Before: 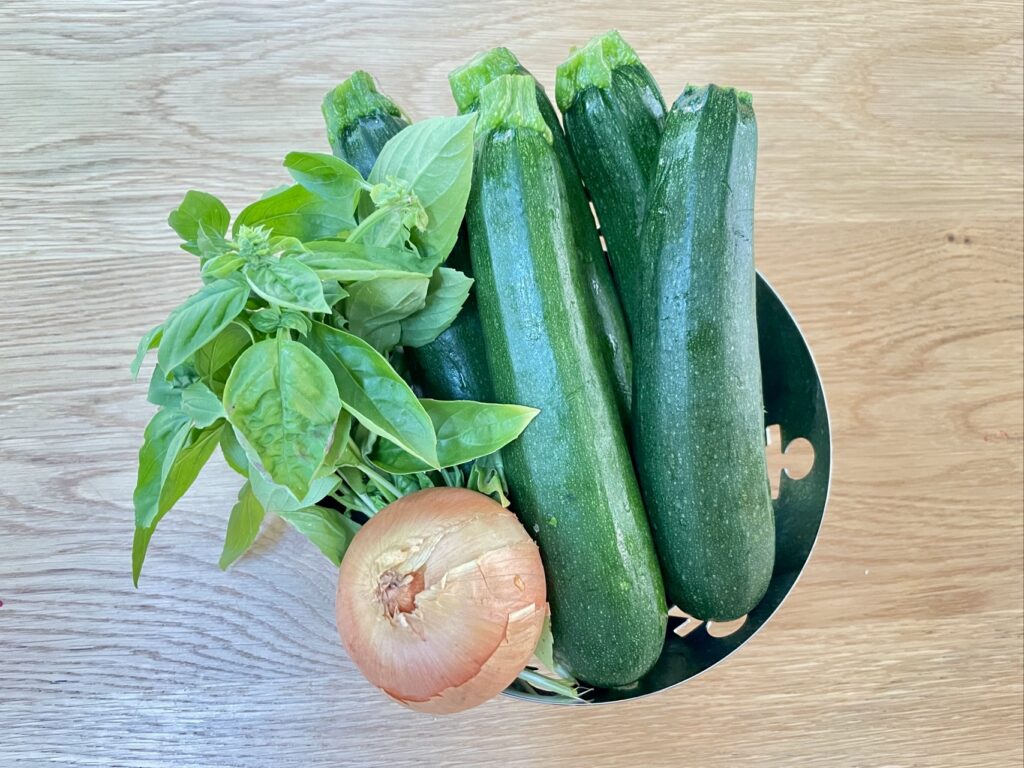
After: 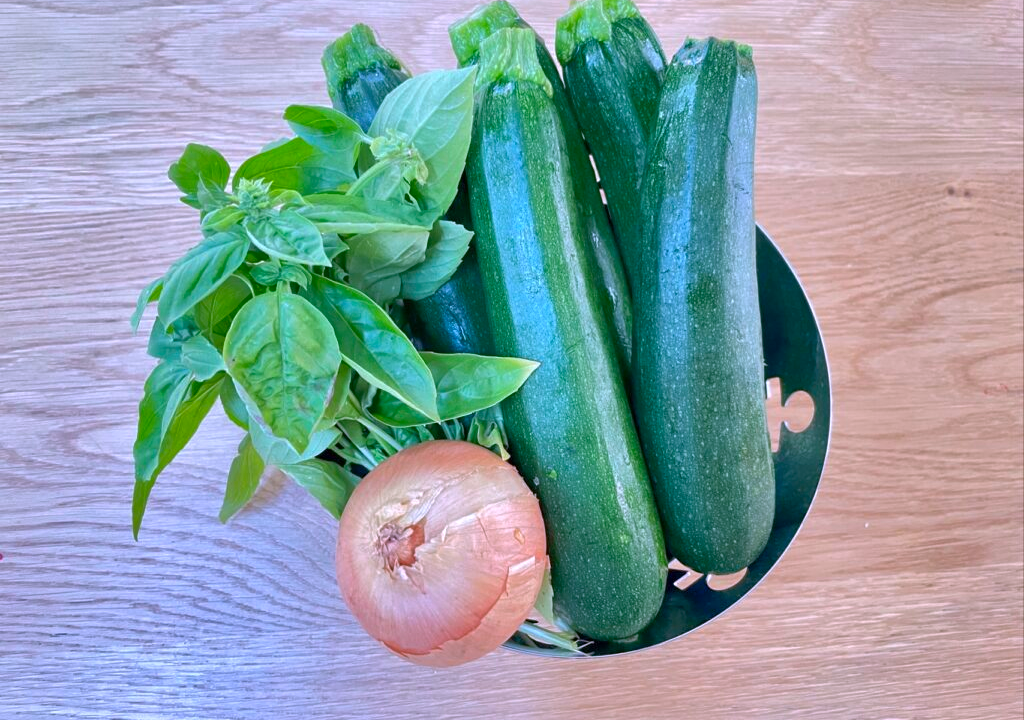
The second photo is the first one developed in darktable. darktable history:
crop and rotate: top 6.25%
white balance: red 1.042, blue 1.17
shadows and highlights: on, module defaults
